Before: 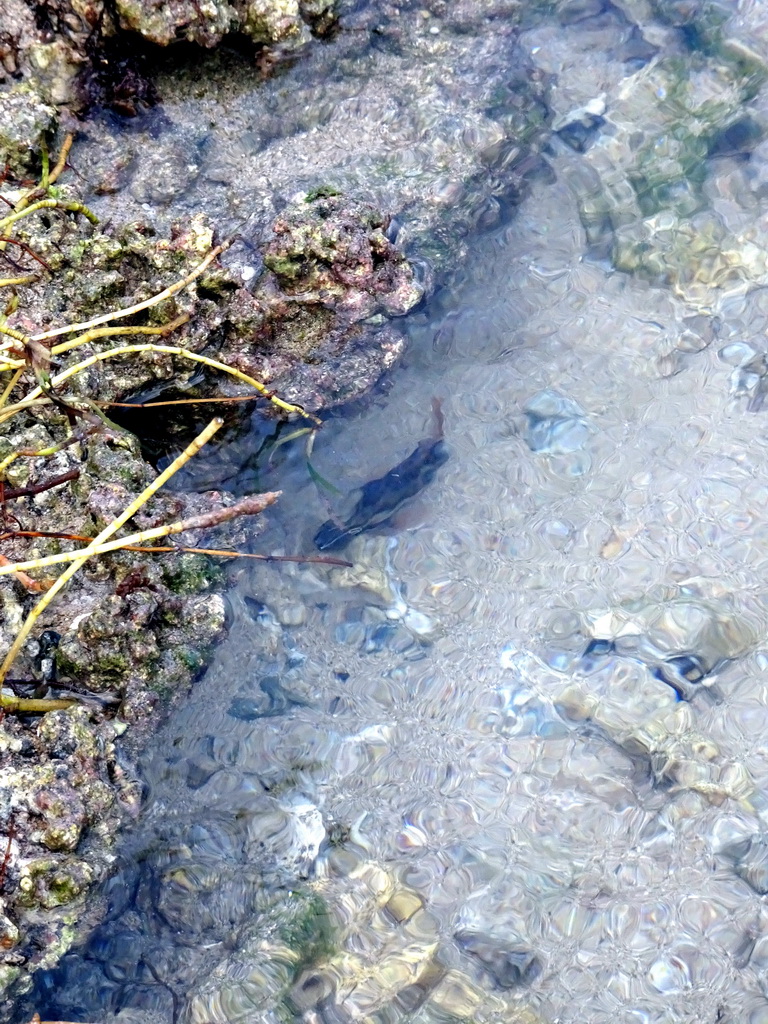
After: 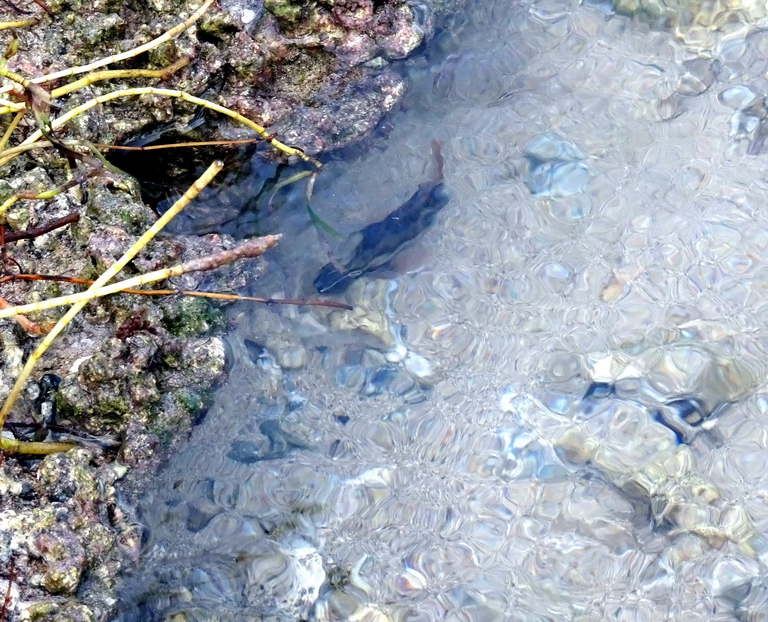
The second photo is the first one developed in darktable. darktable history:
crop and rotate: top 25.151%, bottom 14.025%
